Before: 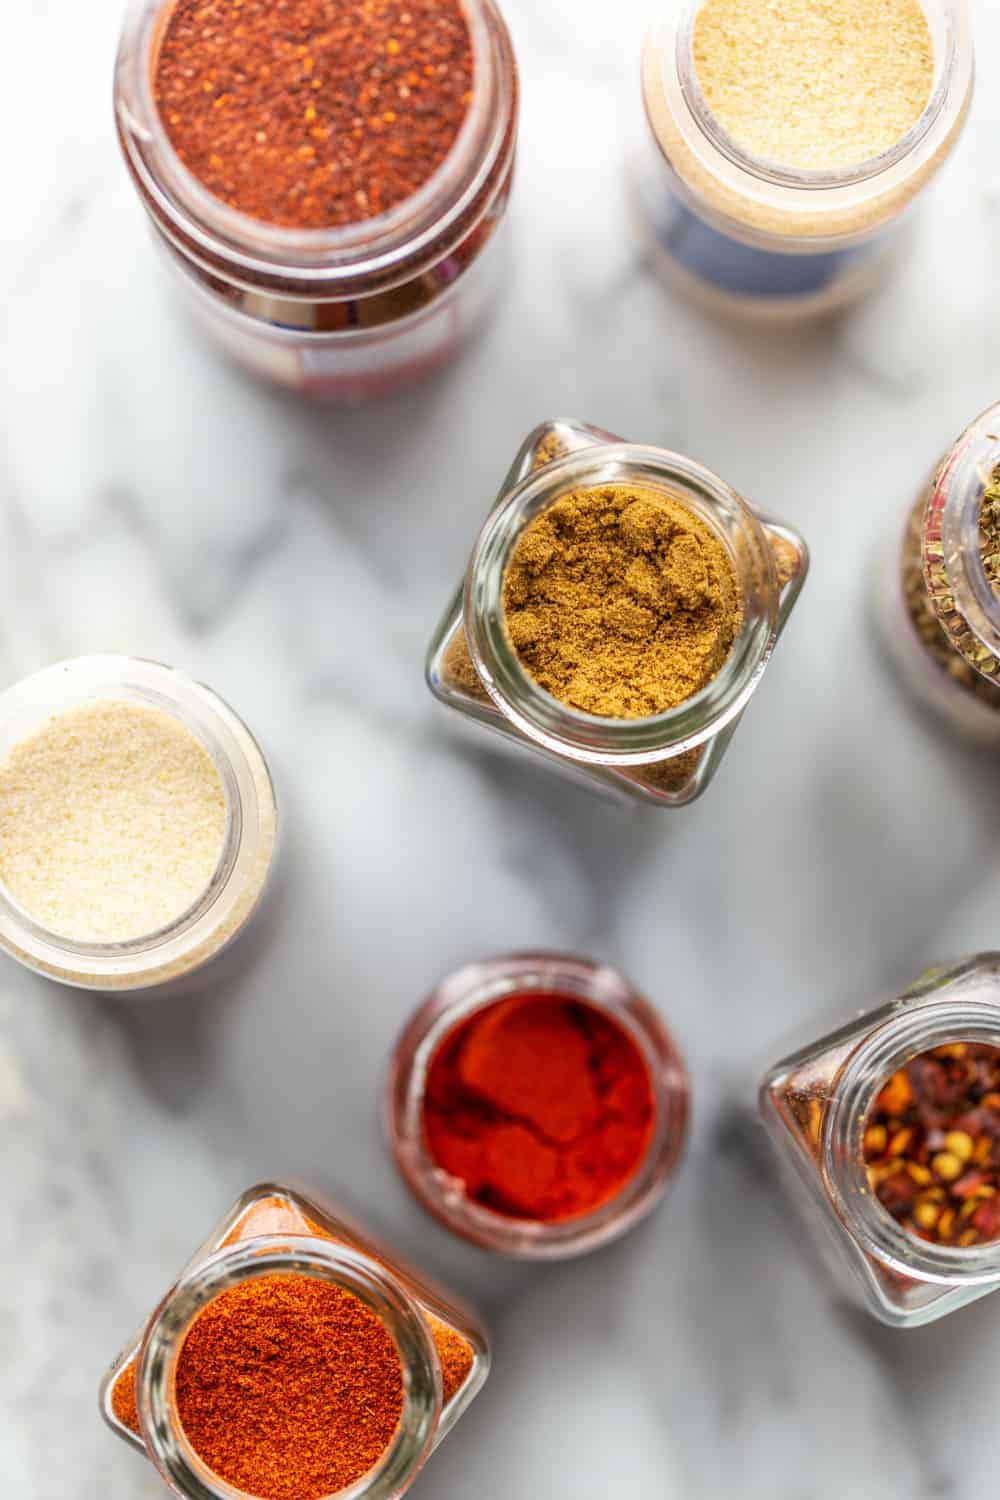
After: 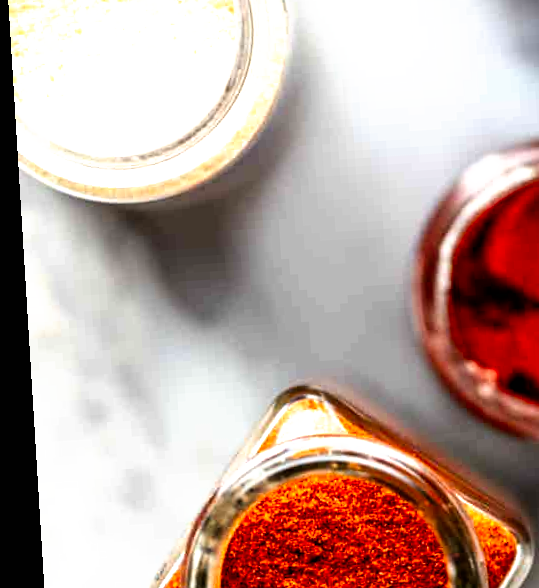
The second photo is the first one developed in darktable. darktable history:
rotate and perspective: rotation -3.52°, crop left 0.036, crop right 0.964, crop top 0.081, crop bottom 0.919
filmic rgb: black relative exposure -8.2 EV, white relative exposure 2.2 EV, threshold 3 EV, hardness 7.11, latitude 85.74%, contrast 1.696, highlights saturation mix -4%, shadows ↔ highlights balance -2.69%, preserve chrominance no, color science v5 (2021), contrast in shadows safe, contrast in highlights safe, enable highlight reconstruction true
crop and rotate: top 54.778%, right 46.61%, bottom 0.159%
